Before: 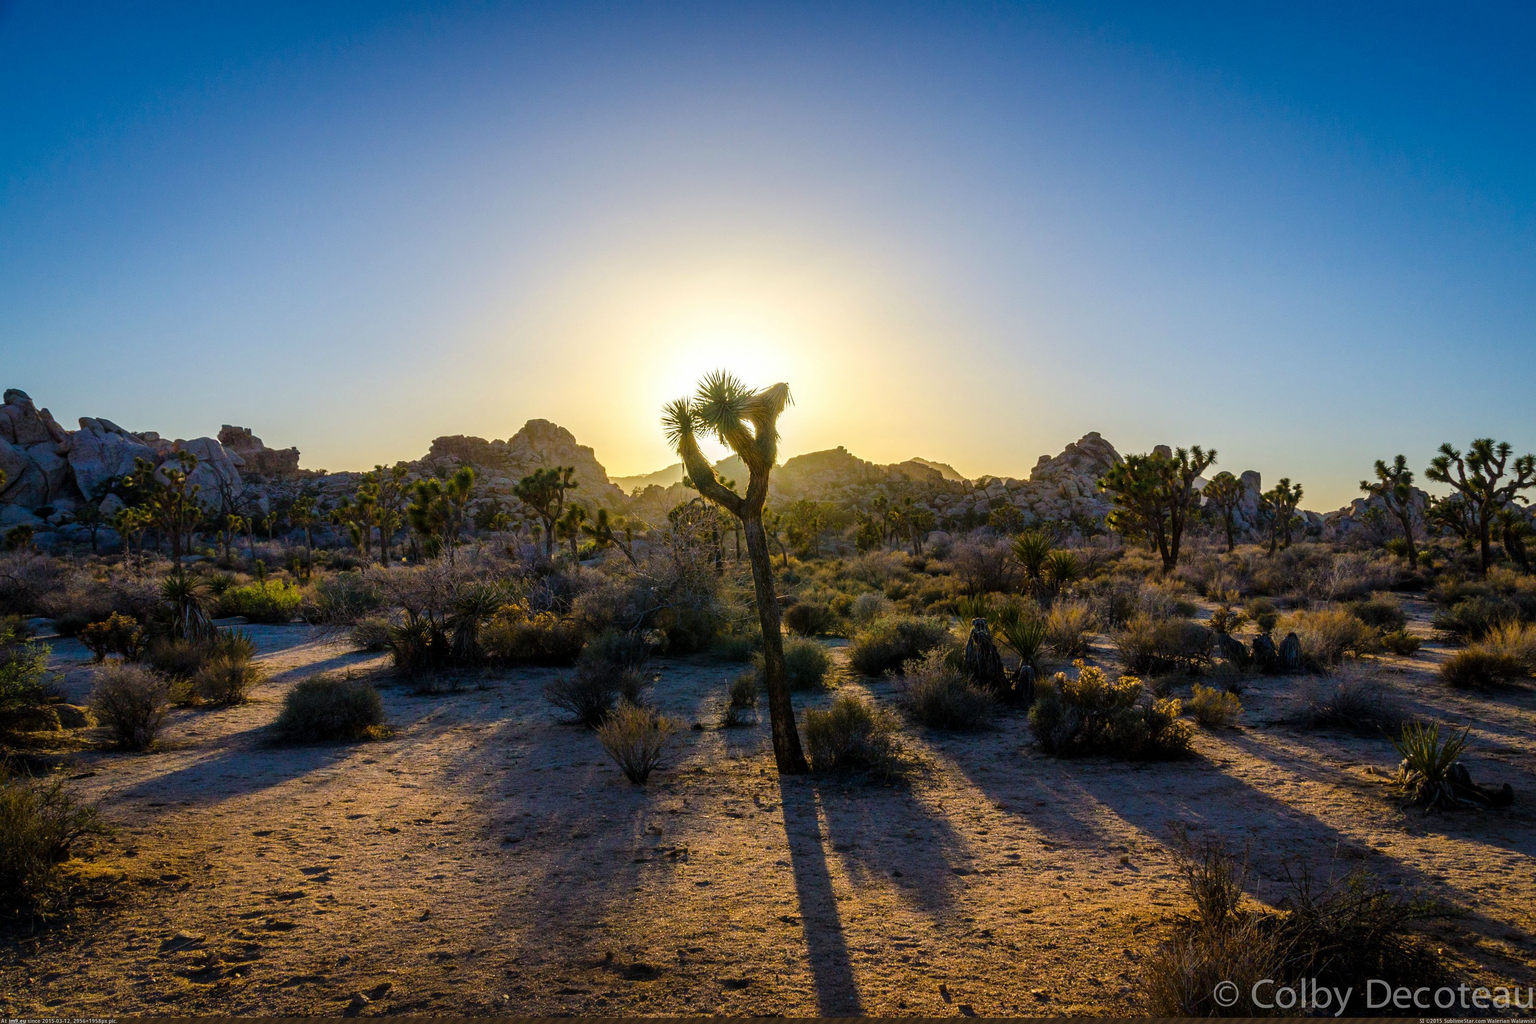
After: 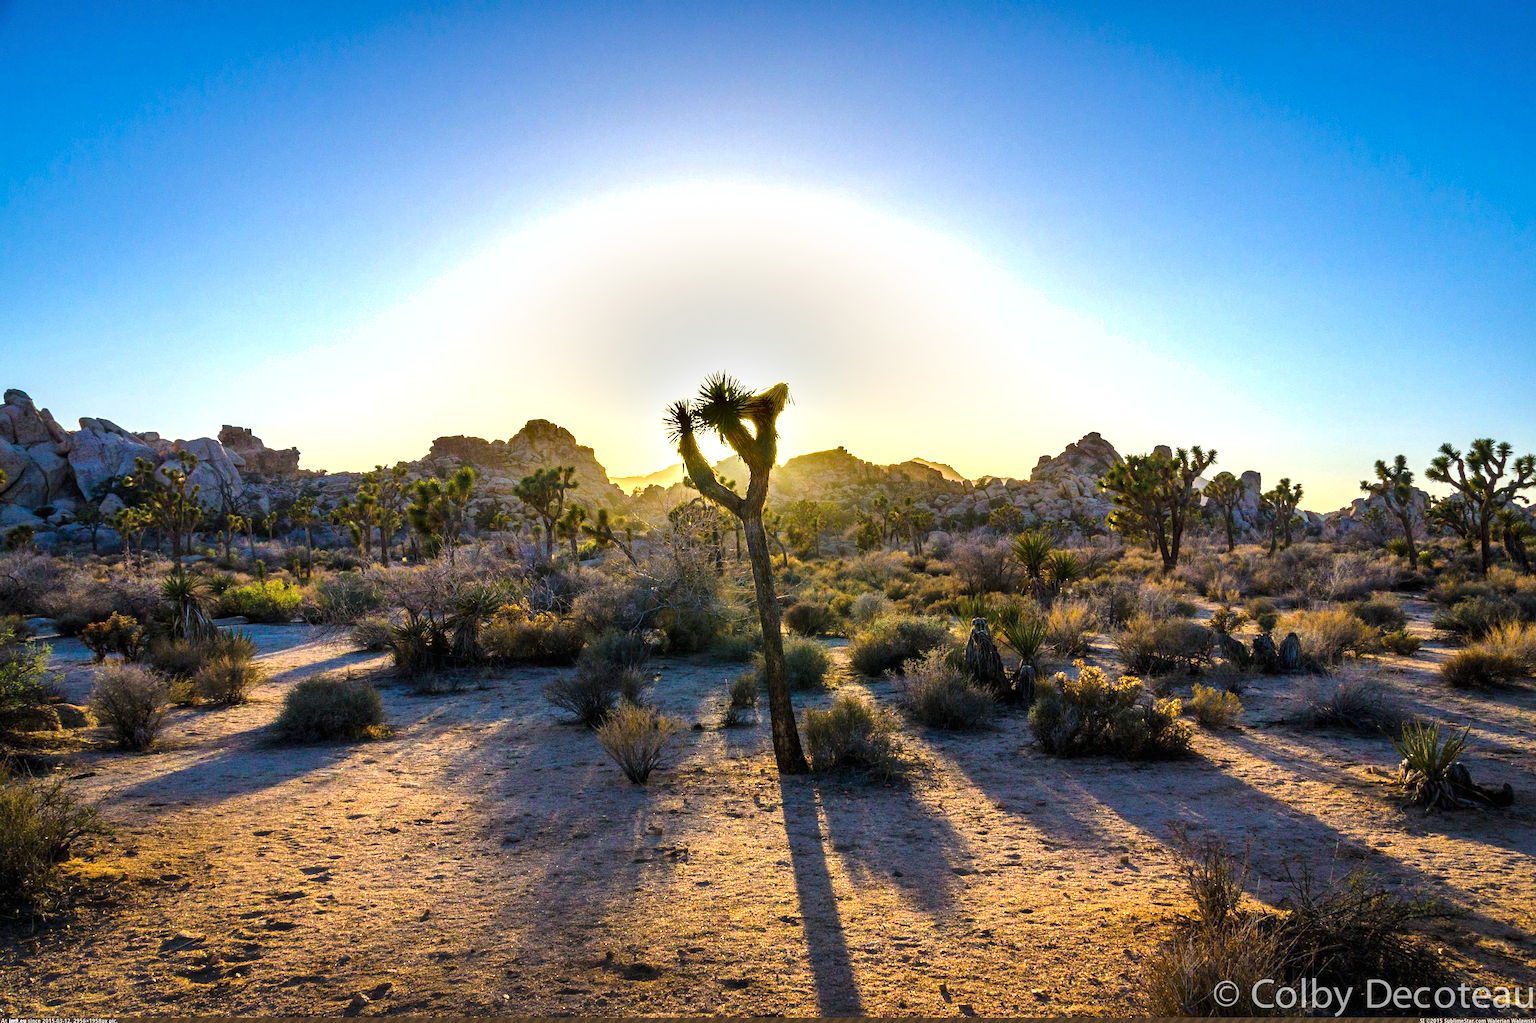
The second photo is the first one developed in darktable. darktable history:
shadows and highlights: shadows 22.7, highlights -48.71, soften with gaussian
exposure: black level correction 0, exposure 1.1 EV, compensate highlight preservation false
